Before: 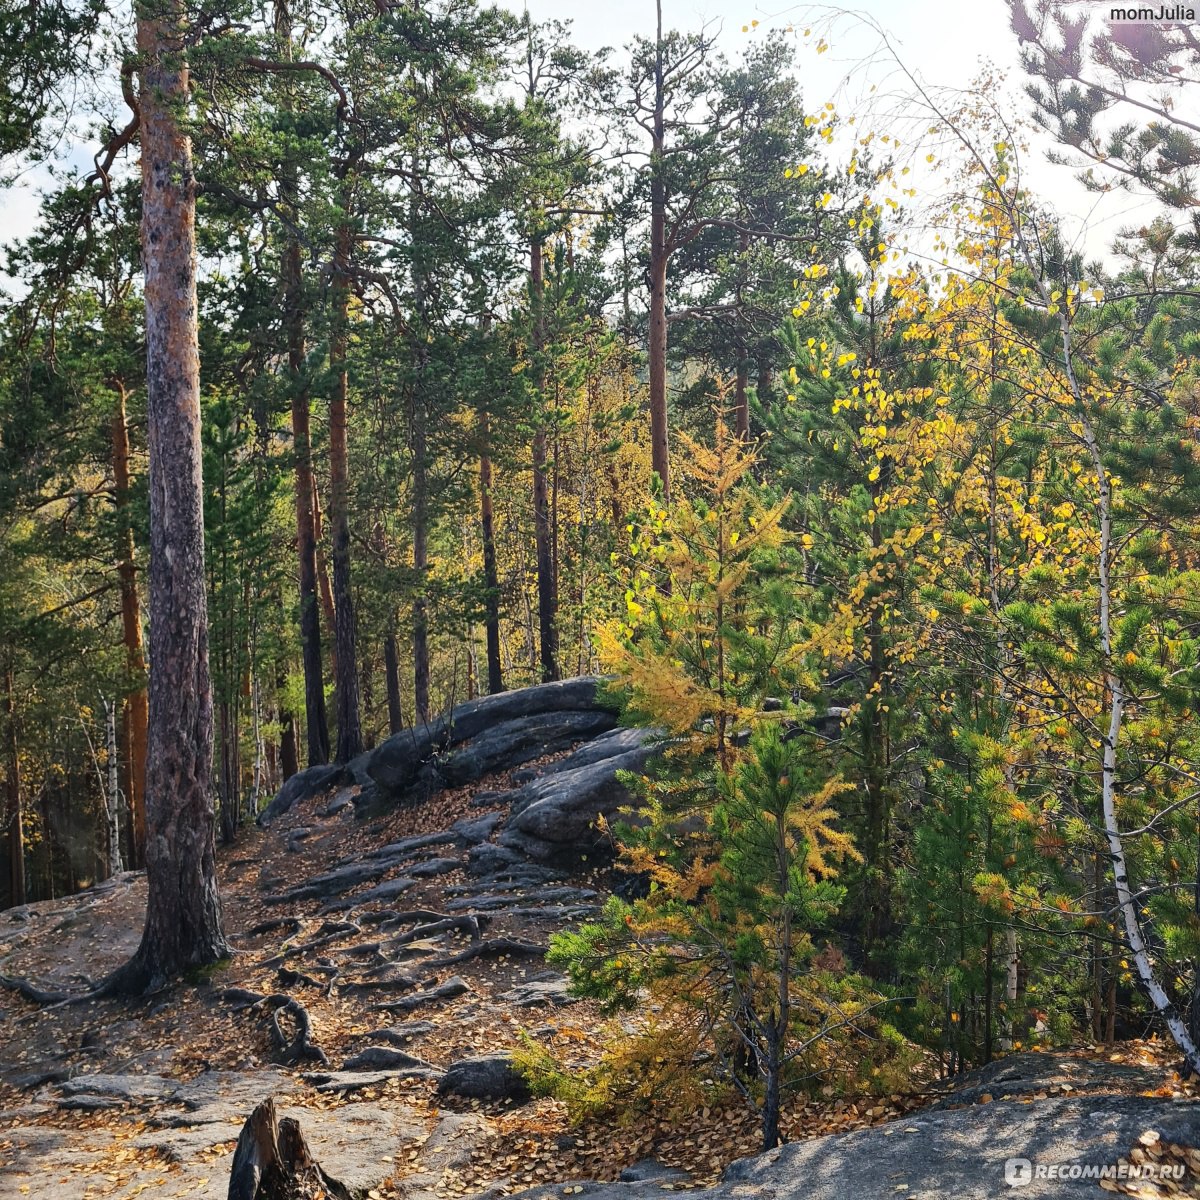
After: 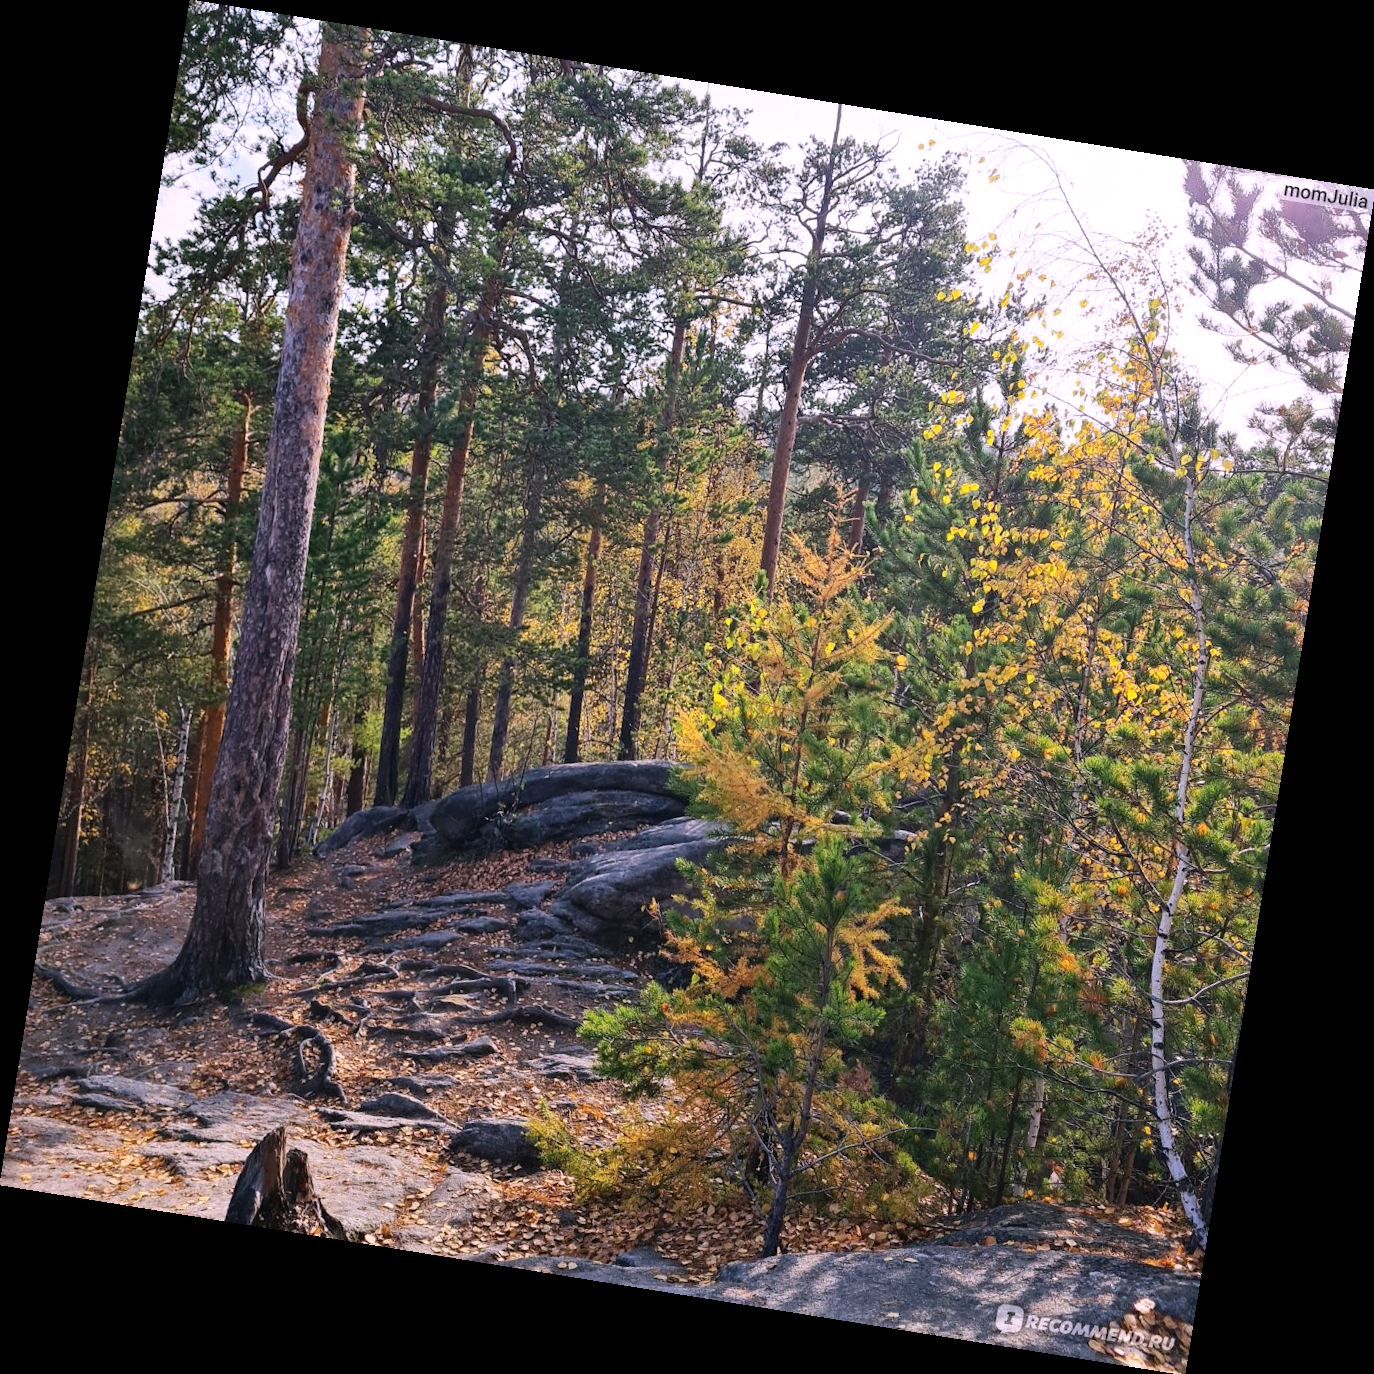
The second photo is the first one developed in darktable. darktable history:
white balance: red 1.066, blue 1.119
rotate and perspective: rotation 9.12°, automatic cropping off
